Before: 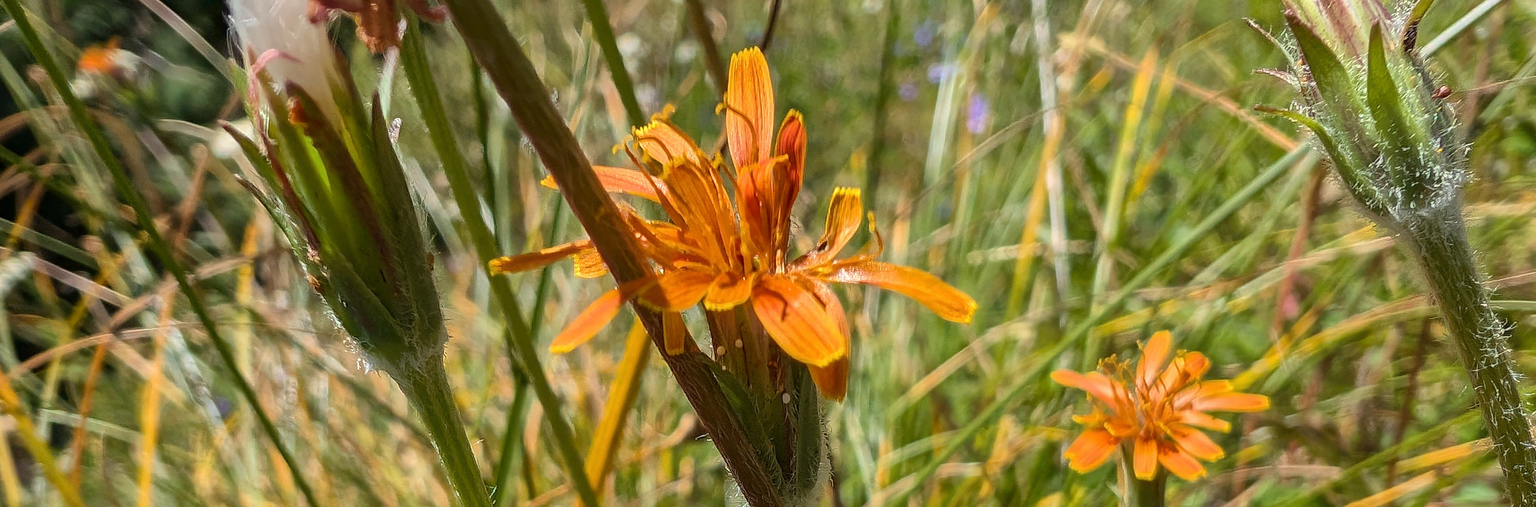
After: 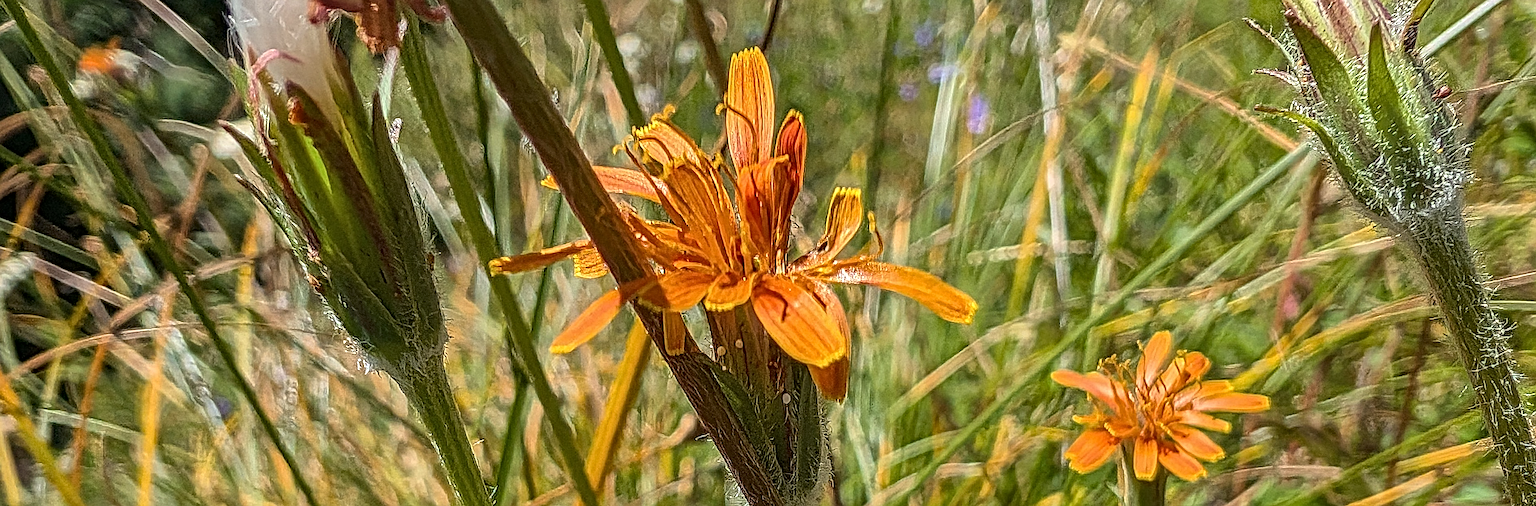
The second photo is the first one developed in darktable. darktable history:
shadows and highlights: shadows 36.59, highlights -26.6, soften with gaussian
local contrast: mode bilateral grid, contrast 19, coarseness 4, detail 299%, midtone range 0.2
levels: mode automatic, levels [0.018, 0.493, 1]
